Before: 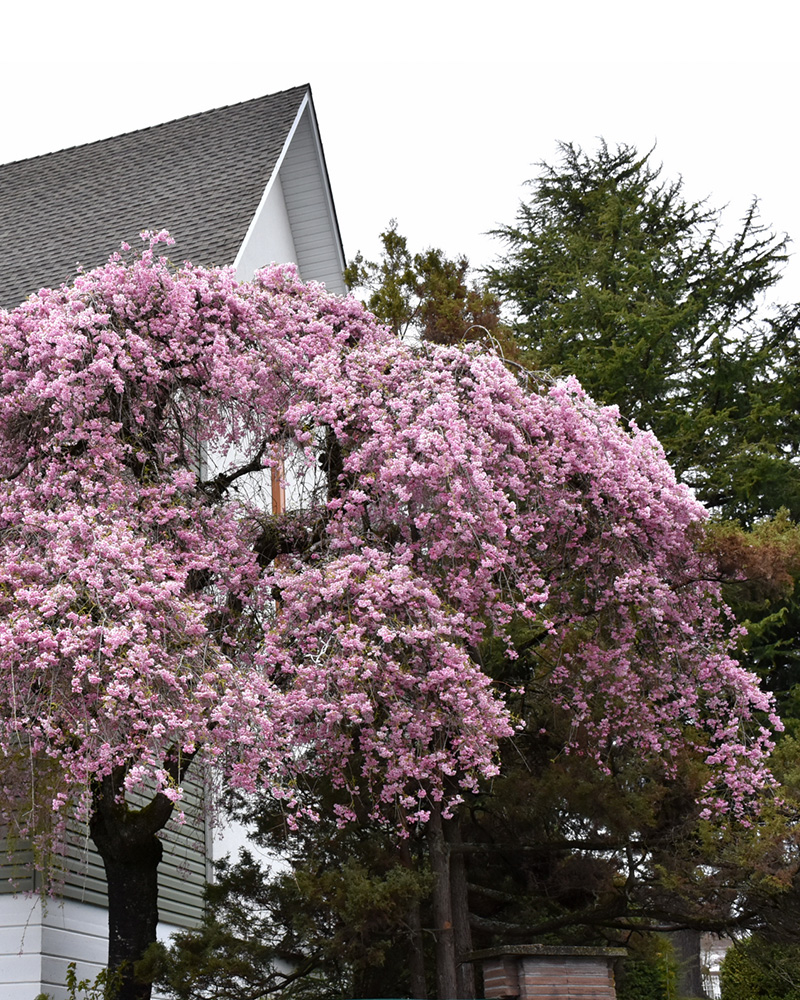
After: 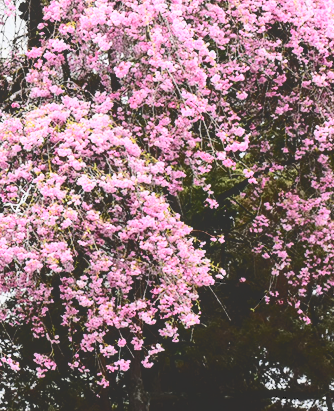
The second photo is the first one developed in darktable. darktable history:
local contrast: detail 110%
base curve: curves: ch0 [(0, 0) (0.007, 0.004) (0.027, 0.03) (0.046, 0.07) (0.207, 0.54) (0.442, 0.872) (0.673, 0.972) (1, 1)], preserve colors average RGB
crop: left 37.51%, top 45.137%, right 20.621%, bottom 13.676%
tone curve: curves: ch0 [(0, 0) (0.003, 0.177) (0.011, 0.177) (0.025, 0.176) (0.044, 0.178) (0.069, 0.186) (0.1, 0.194) (0.136, 0.203) (0.177, 0.223) (0.224, 0.255) (0.277, 0.305) (0.335, 0.383) (0.399, 0.467) (0.468, 0.546) (0.543, 0.616) (0.623, 0.694) (0.709, 0.764) (0.801, 0.834) (0.898, 0.901) (1, 1)], color space Lab, independent channels, preserve colors none
